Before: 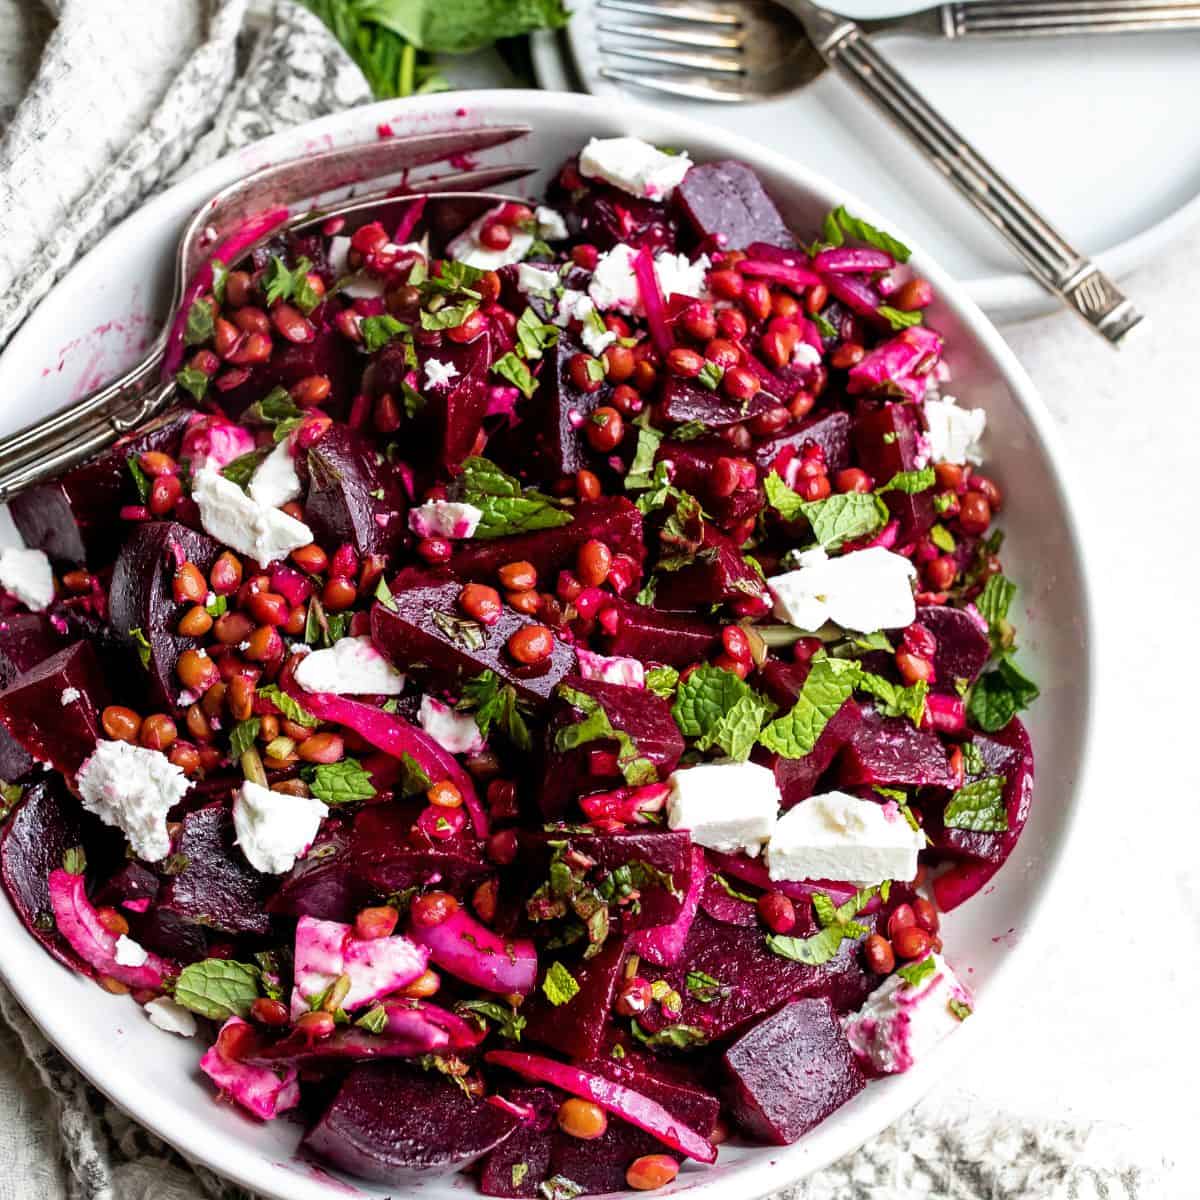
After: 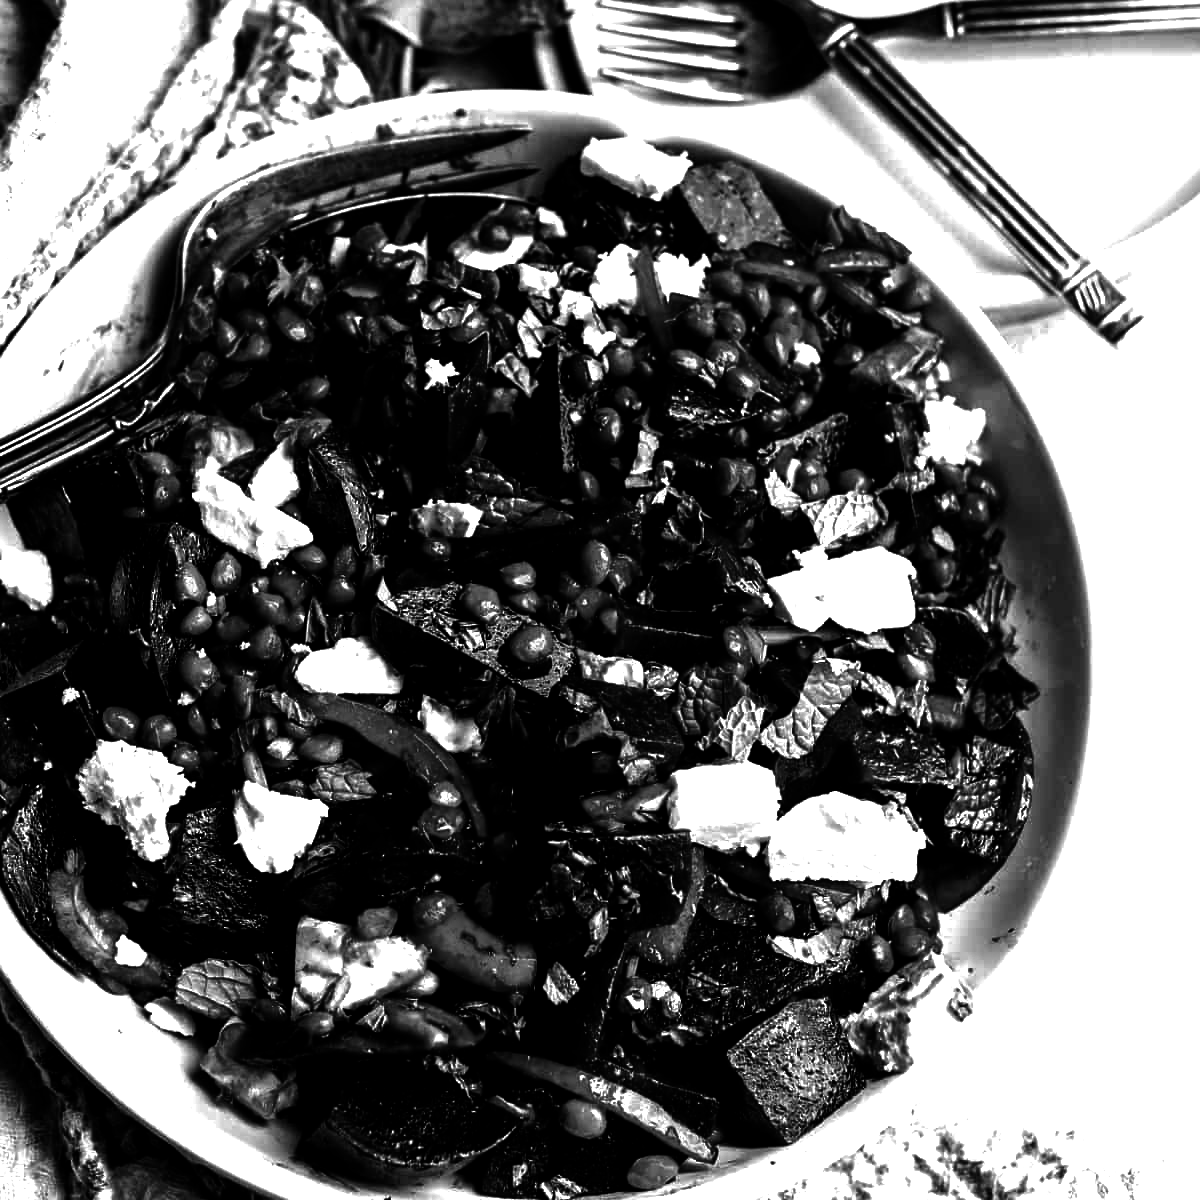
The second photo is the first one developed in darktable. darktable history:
color zones: curves: ch1 [(0, 0.708) (0.088, 0.648) (0.245, 0.187) (0.429, 0.326) (0.571, 0.498) (0.714, 0.5) (0.857, 0.5) (1, 0.708)]
shadows and highlights: shadows 25, highlights -25
contrast brightness saturation: contrast 0.02, brightness -1, saturation -1
tone equalizer: -8 EV -0.75 EV, -7 EV -0.7 EV, -6 EV -0.6 EV, -5 EV -0.4 EV, -3 EV 0.4 EV, -2 EV 0.6 EV, -1 EV 0.7 EV, +0 EV 0.75 EV, edges refinement/feathering 500, mask exposure compensation -1.57 EV, preserve details no
